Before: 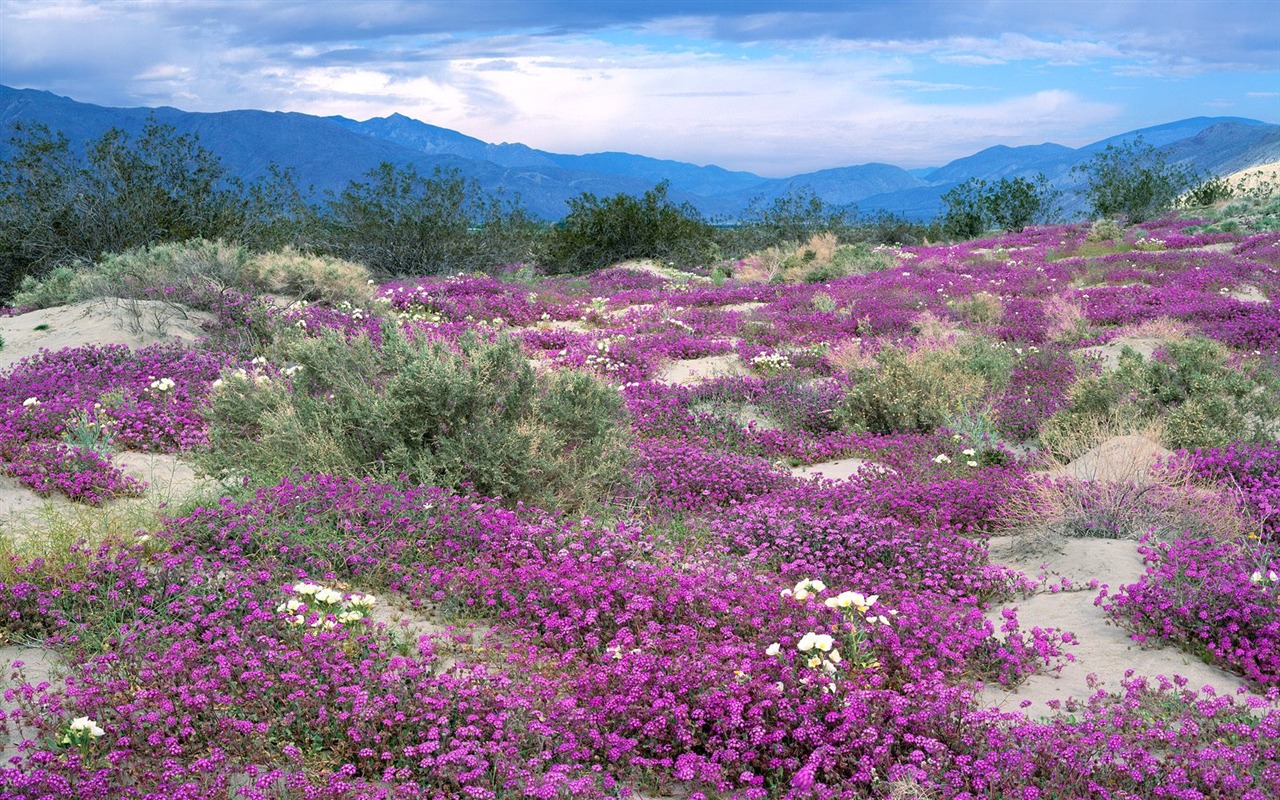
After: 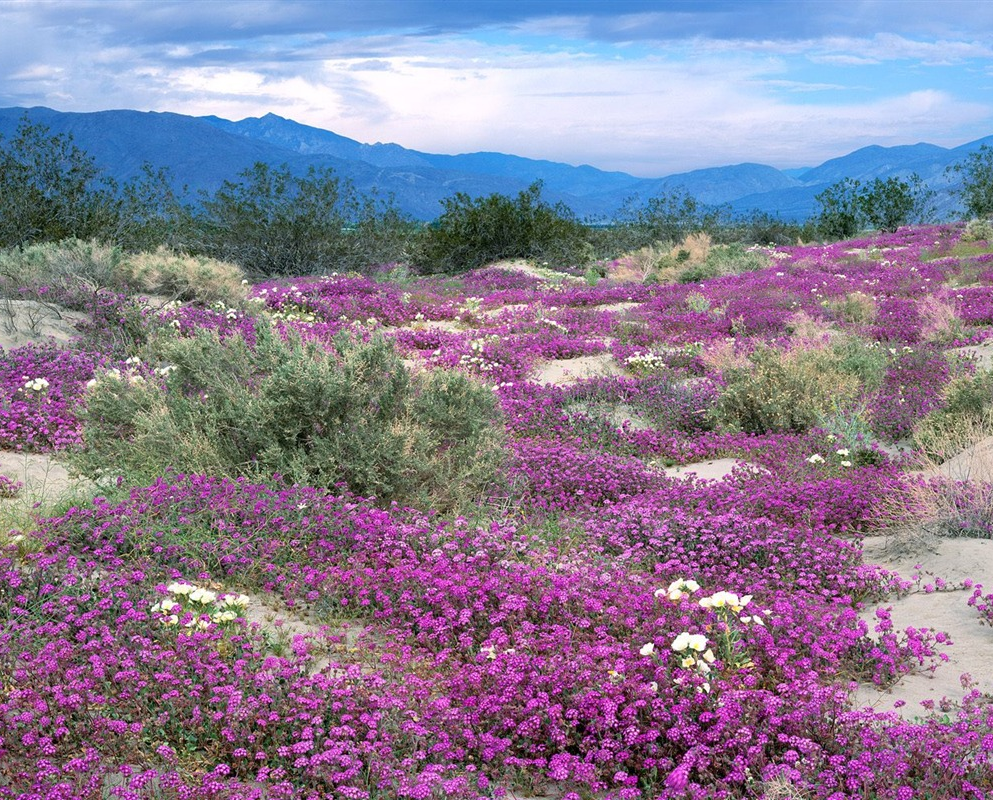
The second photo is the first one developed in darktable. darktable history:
crop: left 9.851%, right 12.505%
